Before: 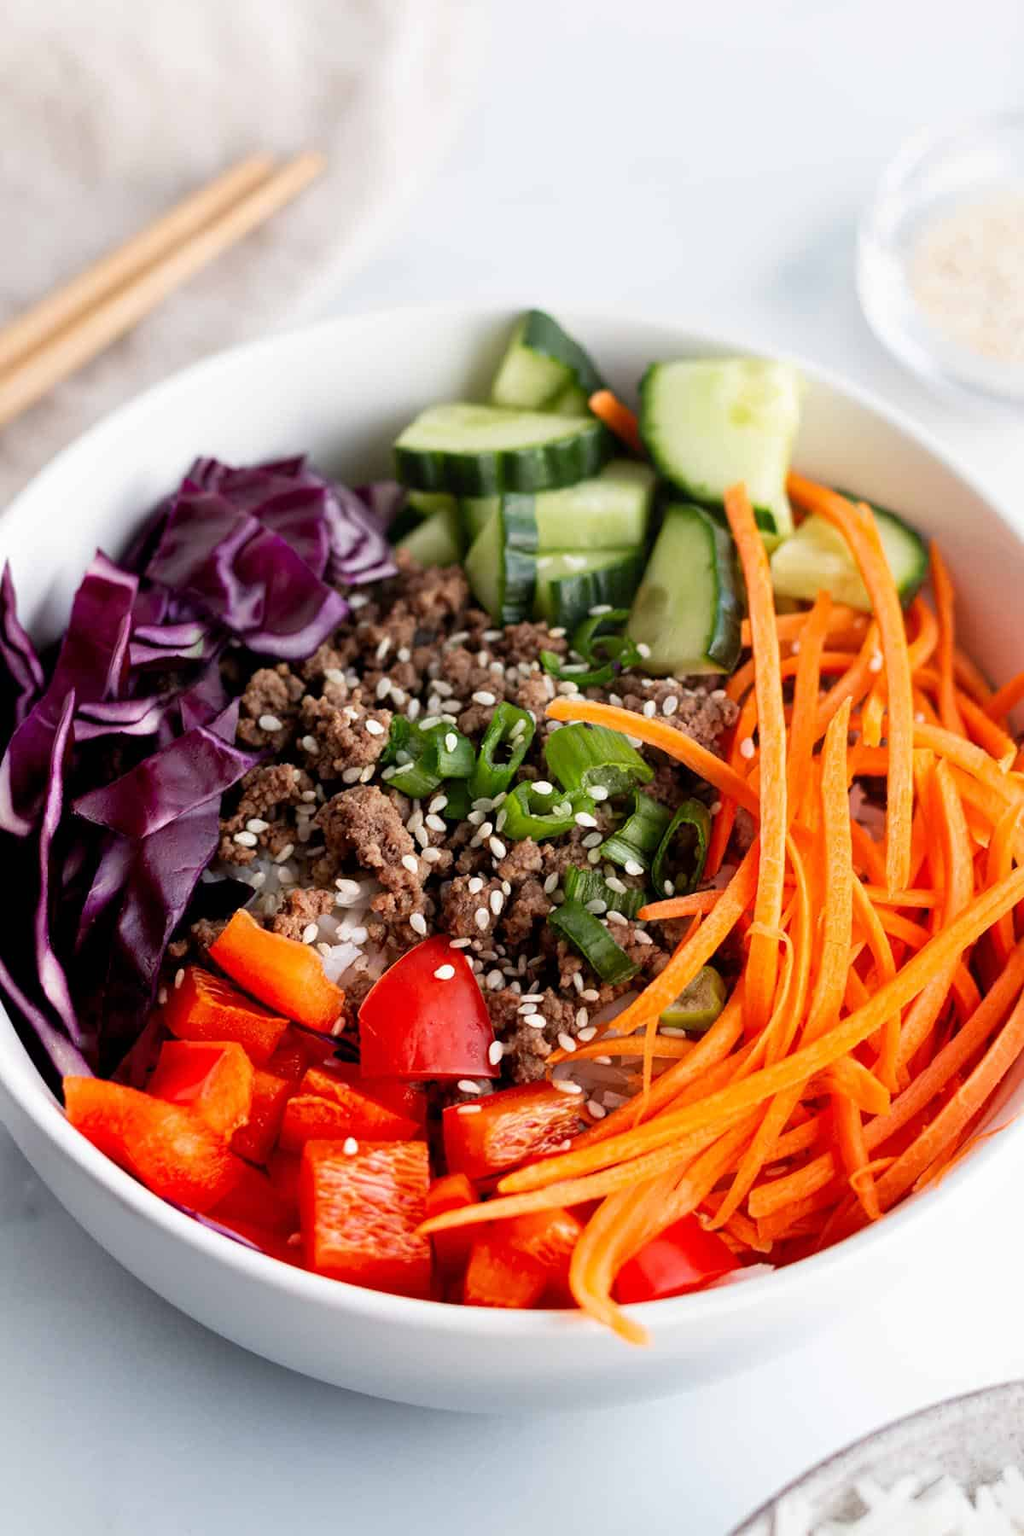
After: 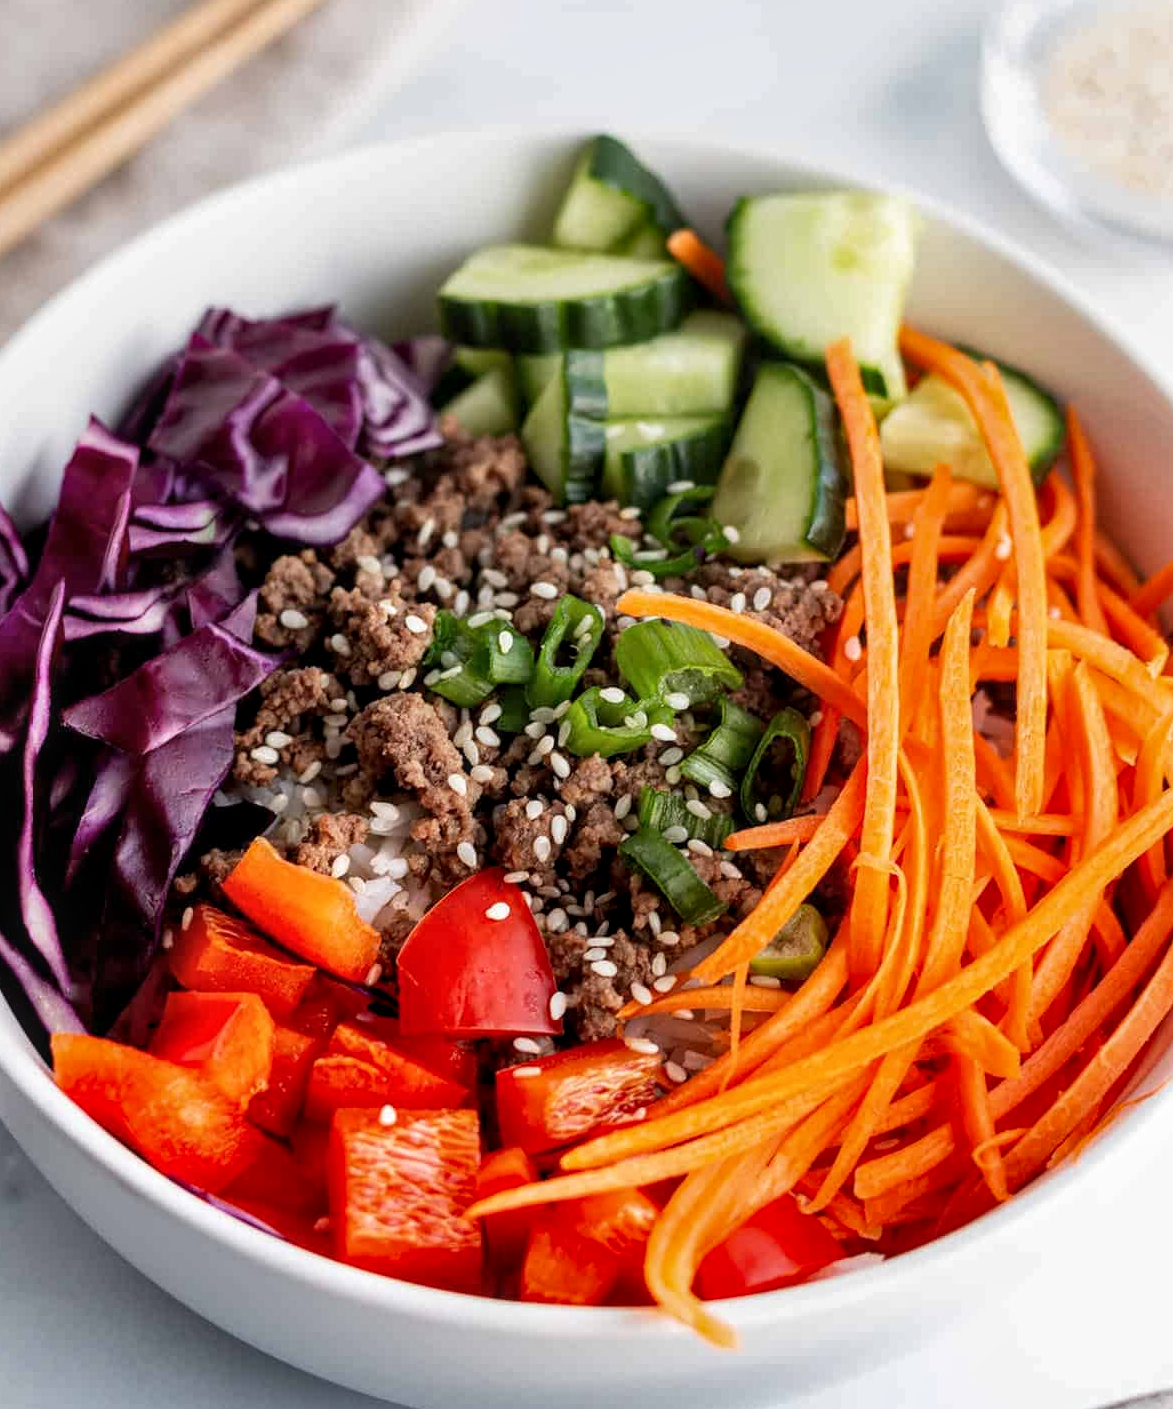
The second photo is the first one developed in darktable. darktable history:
shadows and highlights: shadows 35.41, highlights -34.96, soften with gaussian
exposure: exposure -0.052 EV, compensate exposure bias true, compensate highlight preservation false
crop and rotate: left 1.929%, top 12.711%, right 0.291%, bottom 8.958%
local contrast: on, module defaults
